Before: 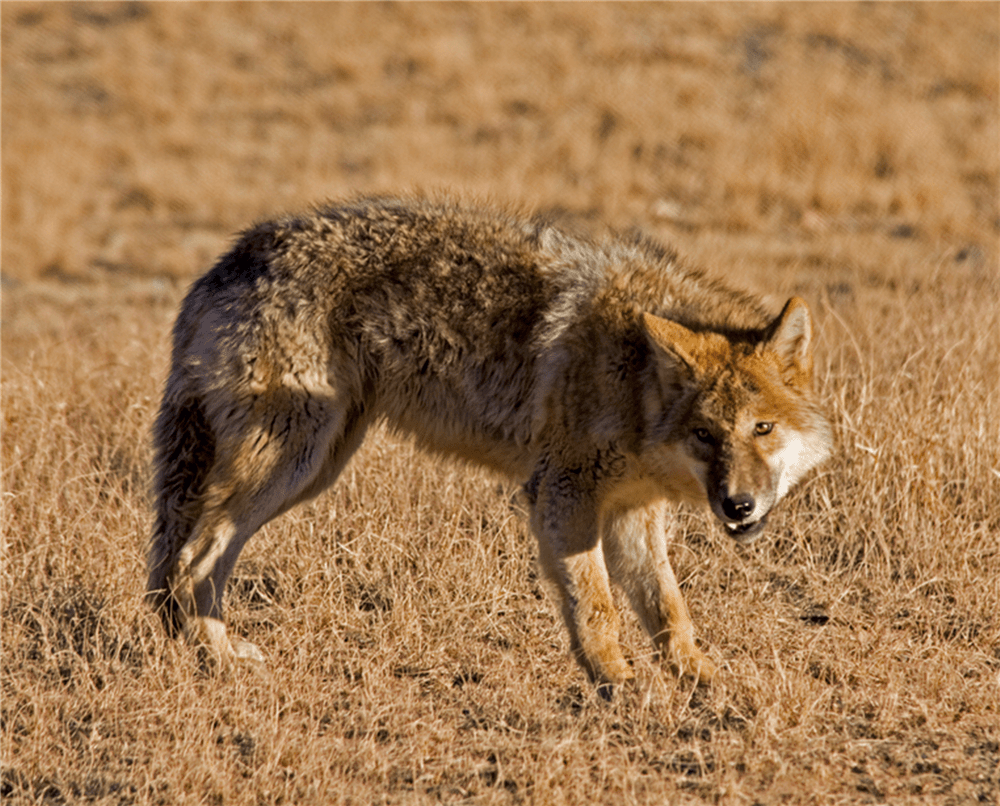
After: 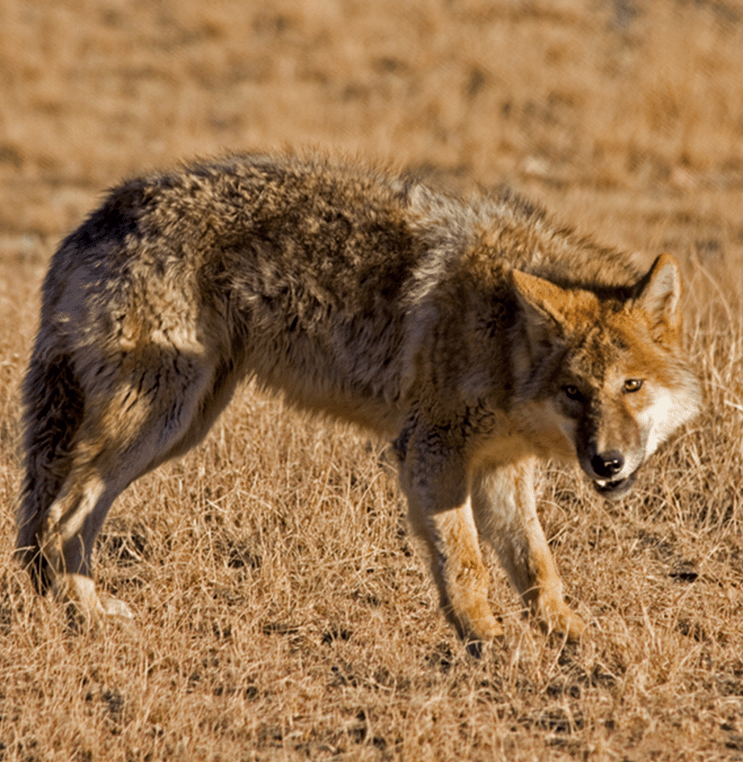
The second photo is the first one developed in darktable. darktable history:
crop and rotate: left 13.113%, top 5.383%, right 12.572%
